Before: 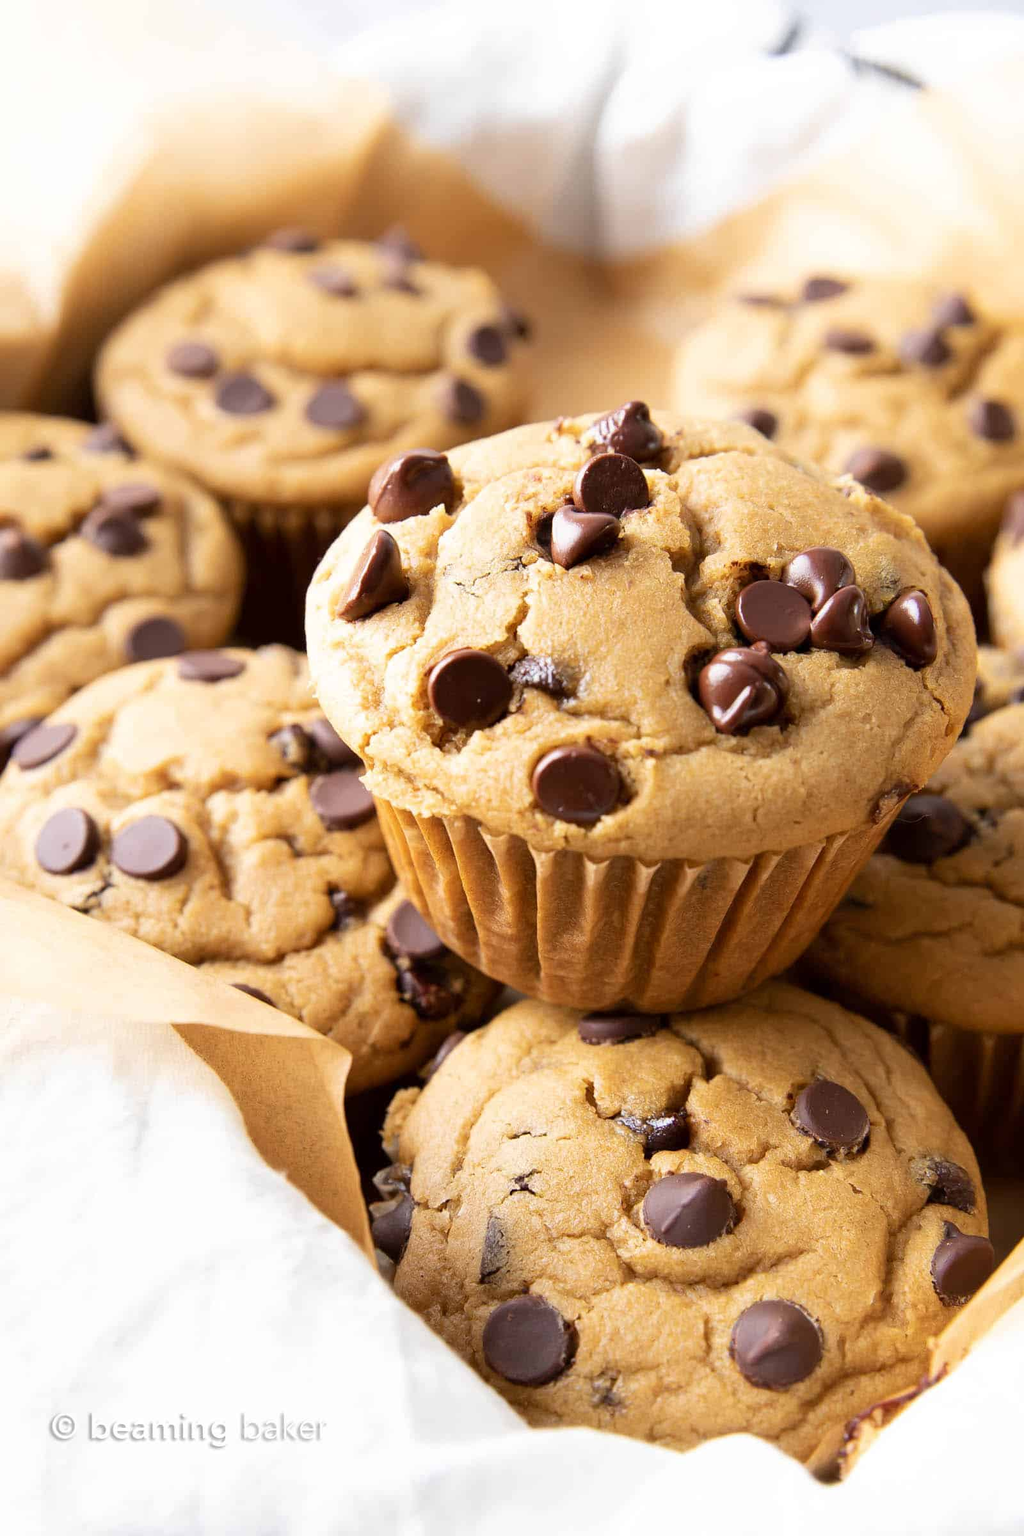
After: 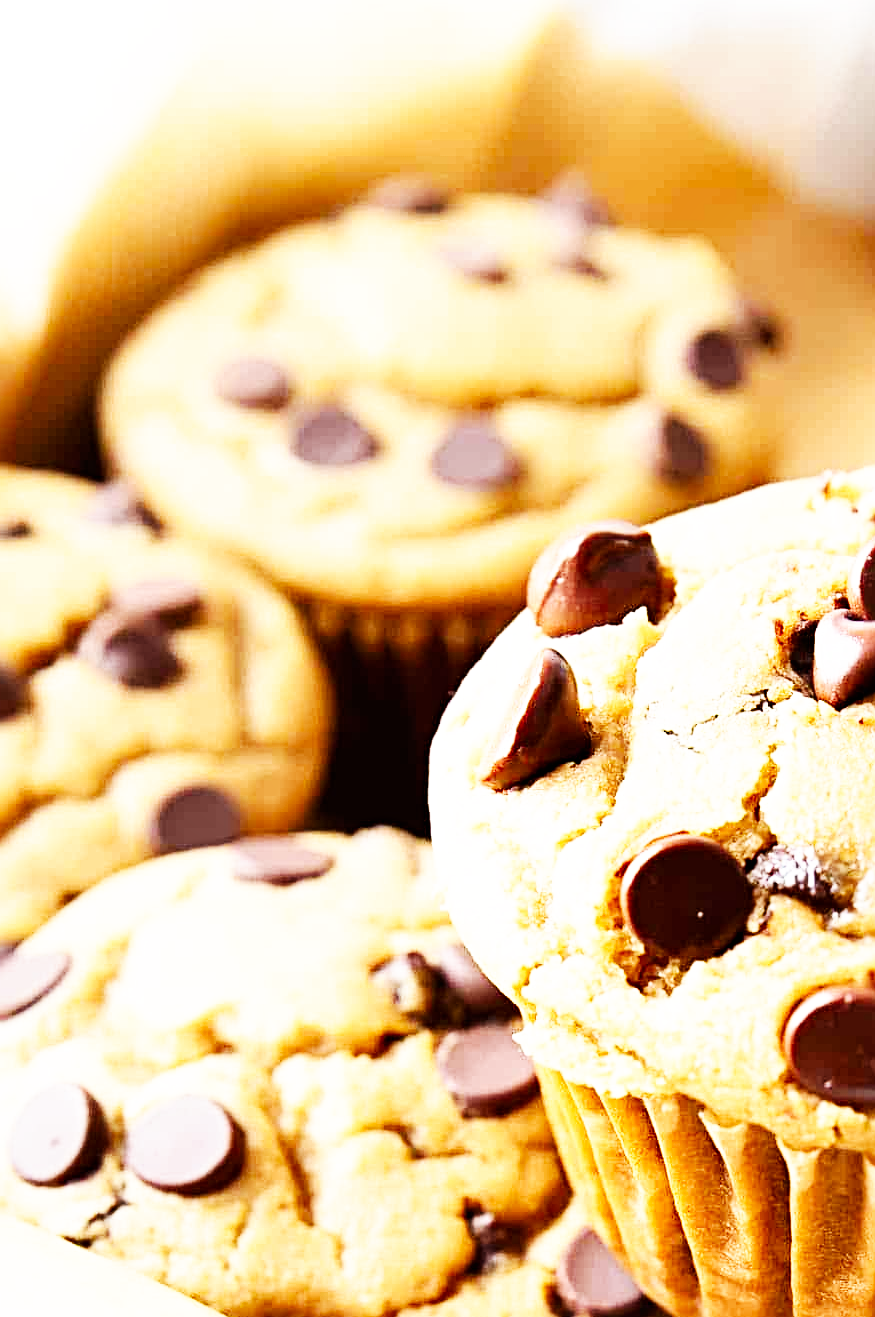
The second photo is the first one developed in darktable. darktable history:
crop and rotate: left 3.047%, top 7.509%, right 42.236%, bottom 37.598%
sharpen: radius 4.883
base curve: curves: ch0 [(0, 0) (0.007, 0.004) (0.027, 0.03) (0.046, 0.07) (0.207, 0.54) (0.442, 0.872) (0.673, 0.972) (1, 1)], preserve colors none
shadows and highlights: shadows 37.27, highlights -28.18, soften with gaussian
